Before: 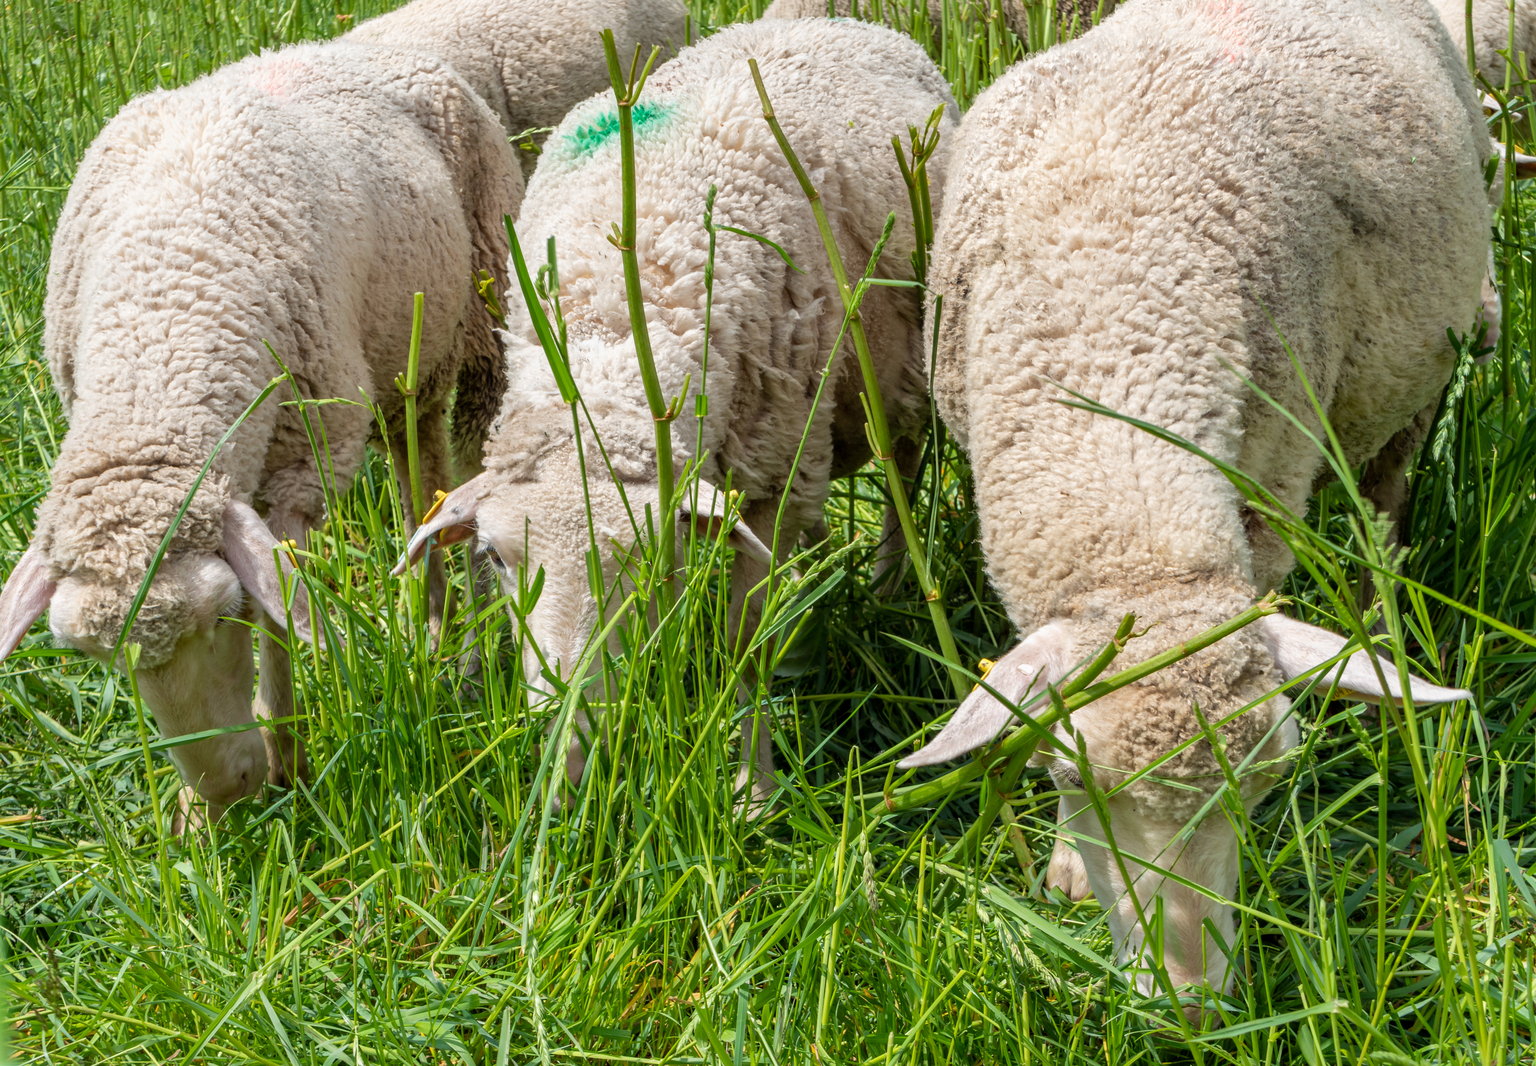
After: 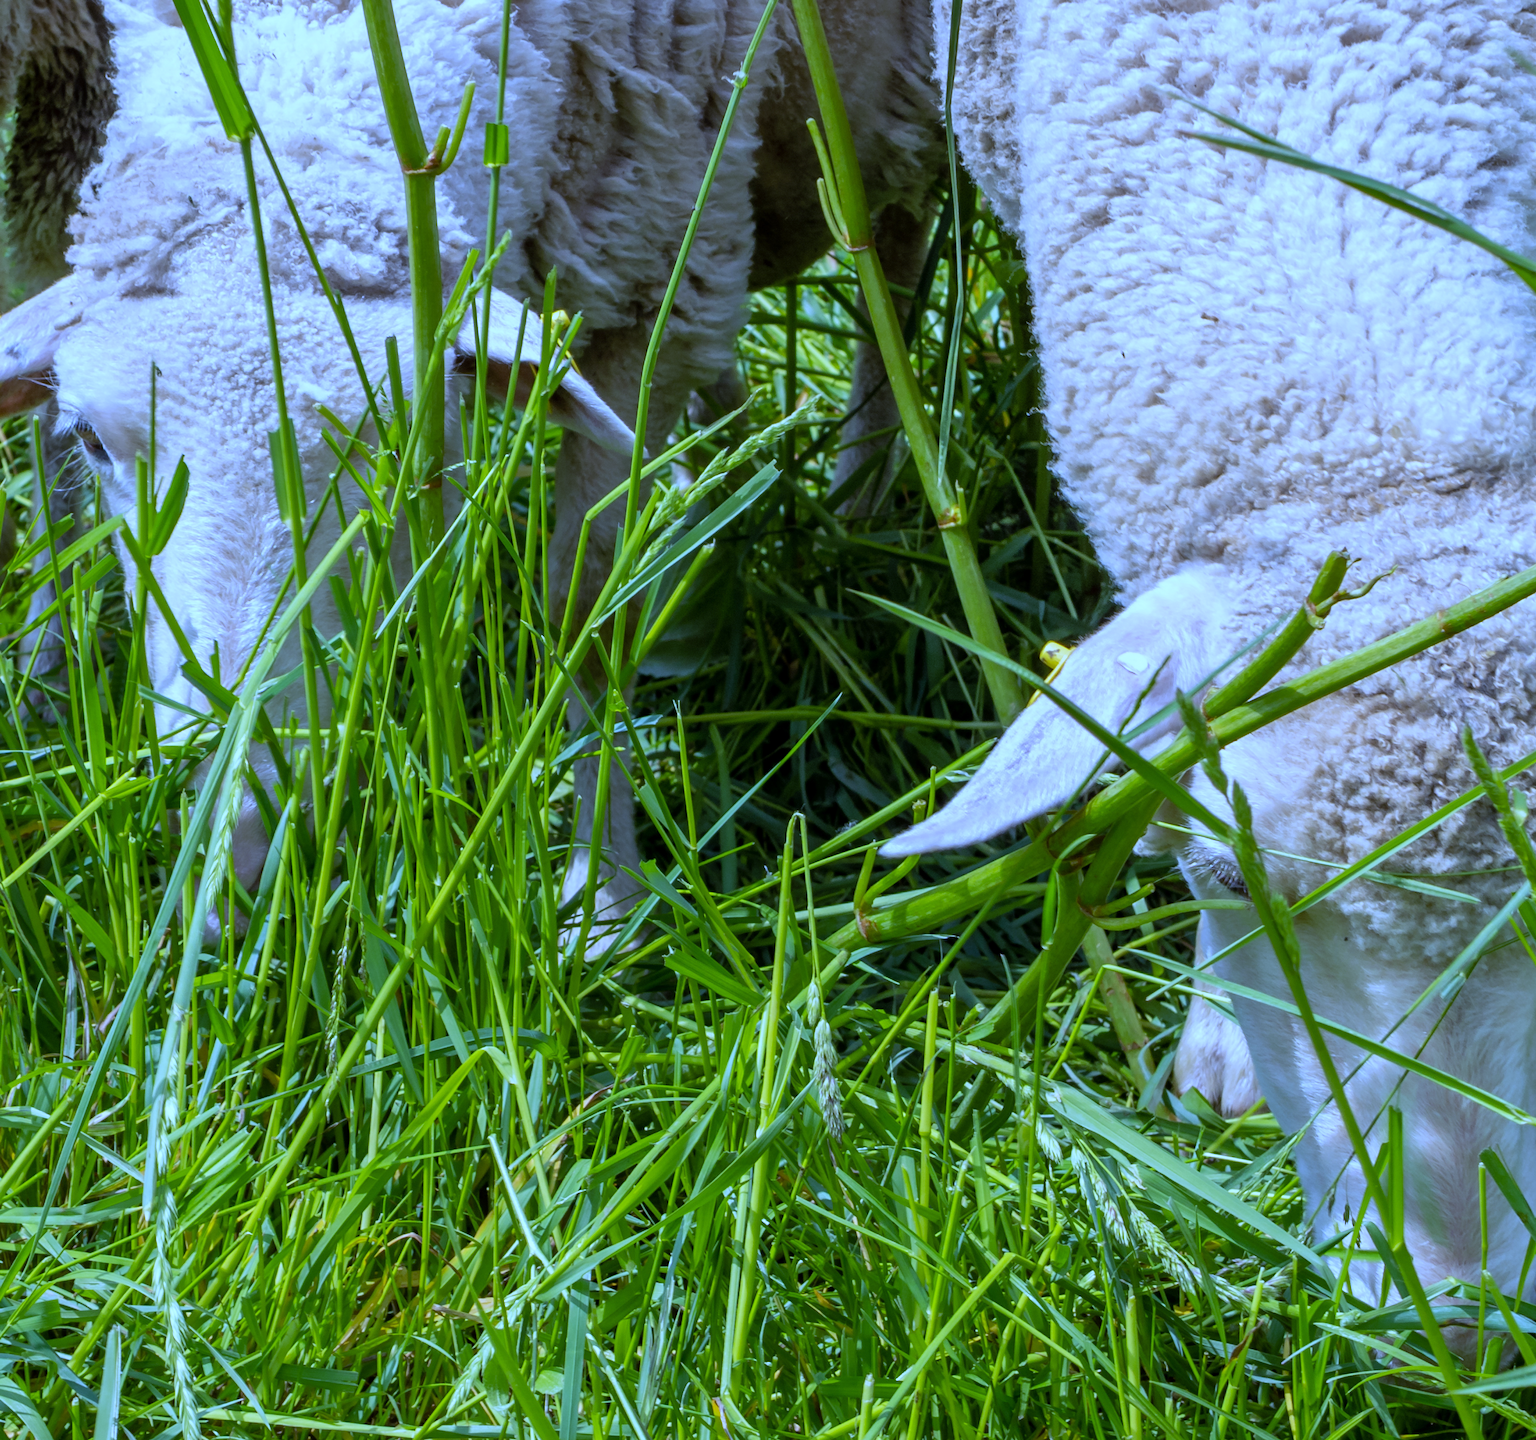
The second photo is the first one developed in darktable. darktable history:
crop and rotate: left 29.237%, top 31.152%, right 19.807%
white balance: red 0.766, blue 1.537
